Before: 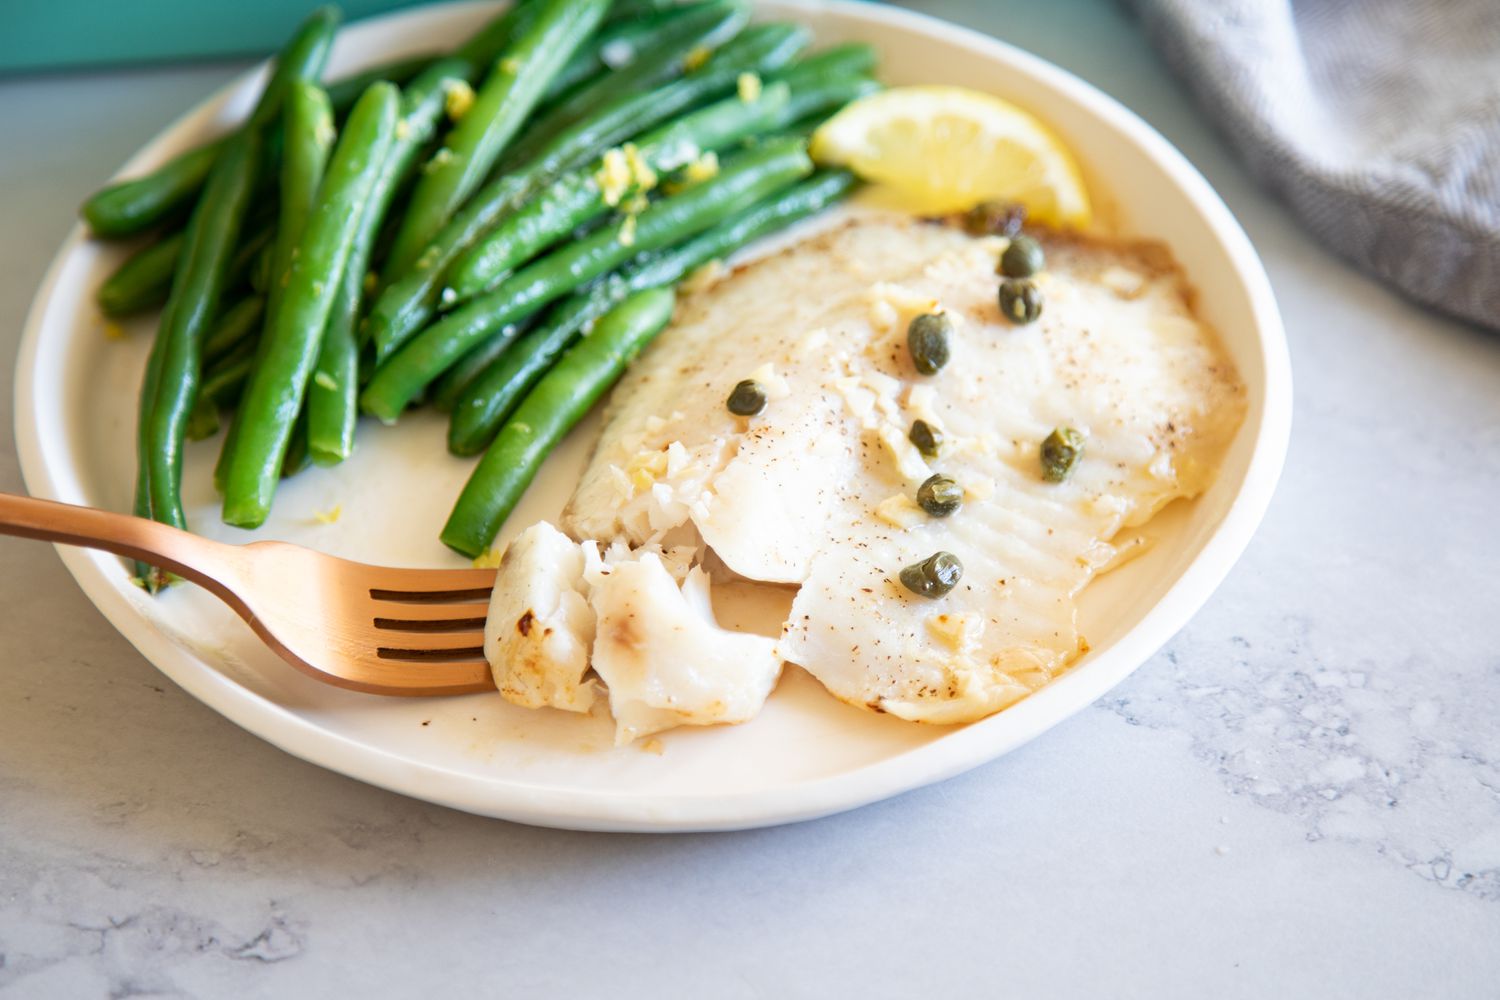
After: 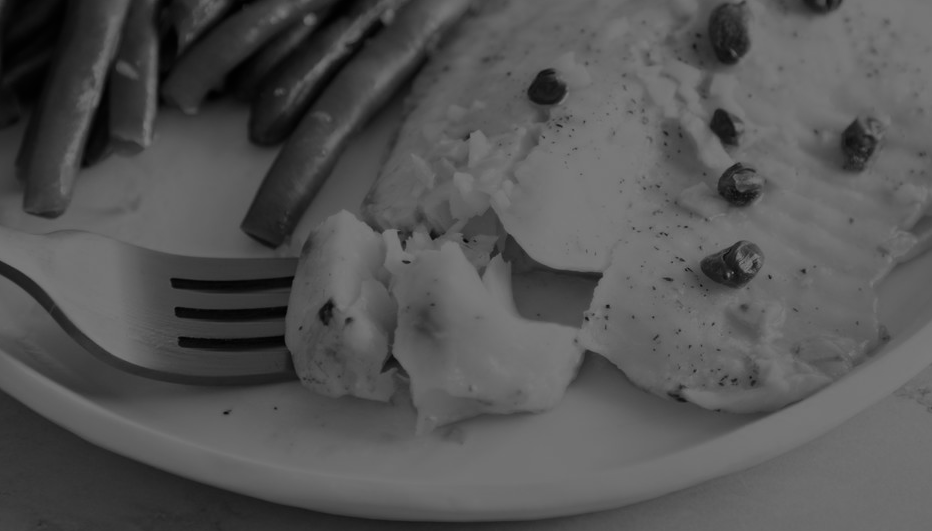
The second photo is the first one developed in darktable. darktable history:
color calibration: output gray [0.21, 0.42, 0.37, 0], illuminant as shot in camera, x 0.358, y 0.373, temperature 4628.91 K
exposure: exposure -2.355 EV, compensate exposure bias true, compensate highlight preservation false
crop: left 13.284%, top 31.138%, right 24.57%, bottom 15.748%
